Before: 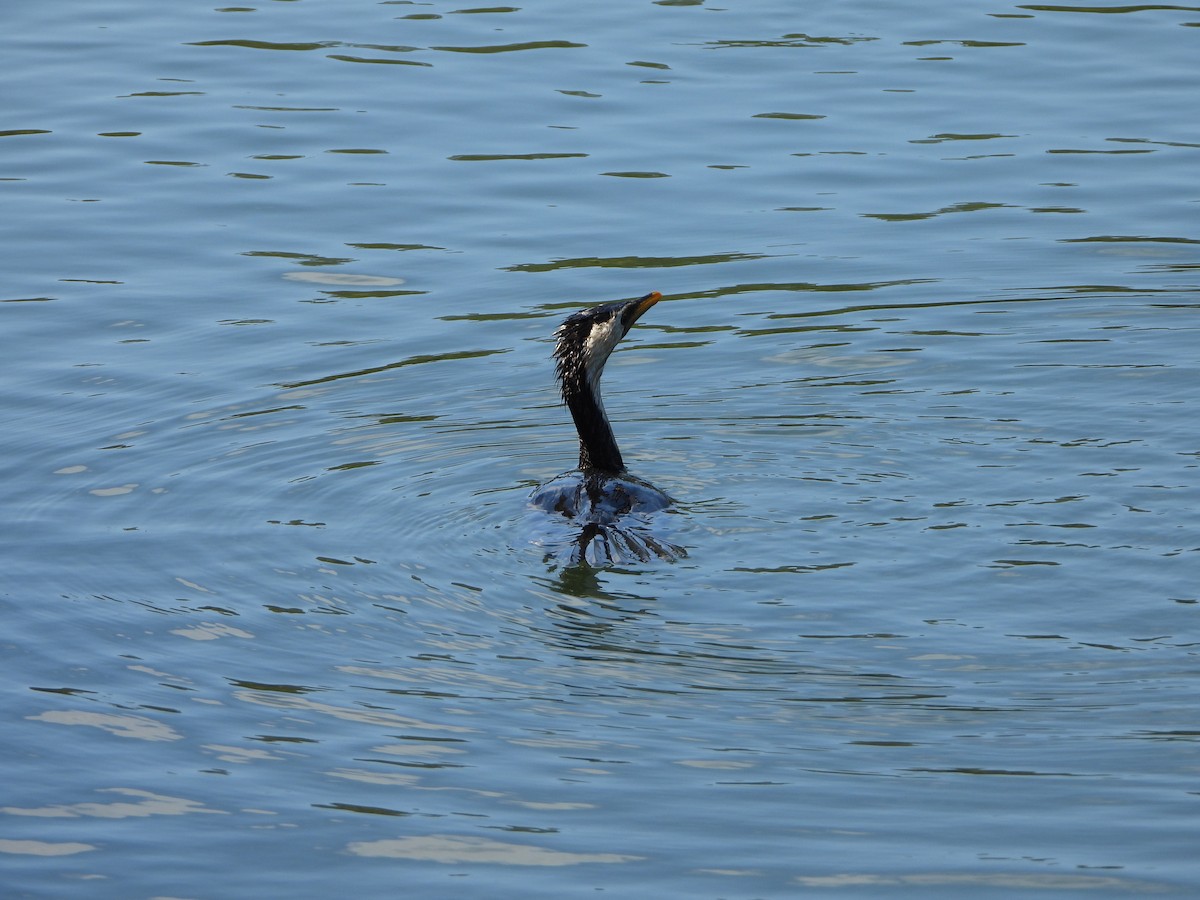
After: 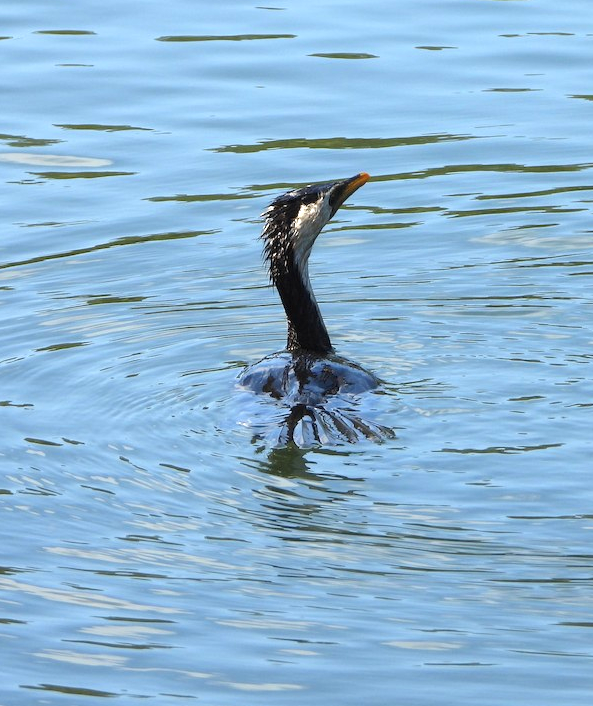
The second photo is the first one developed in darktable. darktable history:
crop and rotate: angle 0.02°, left 24.353%, top 13.219%, right 26.156%, bottom 8.224%
exposure: black level correction 0, exposure 0.9 EV, compensate highlight preservation false
